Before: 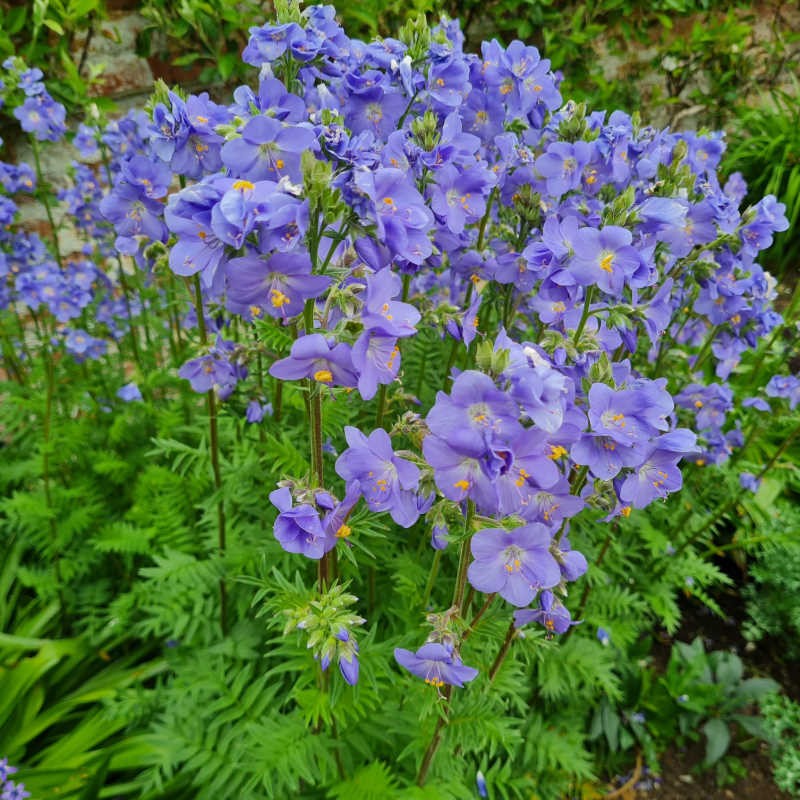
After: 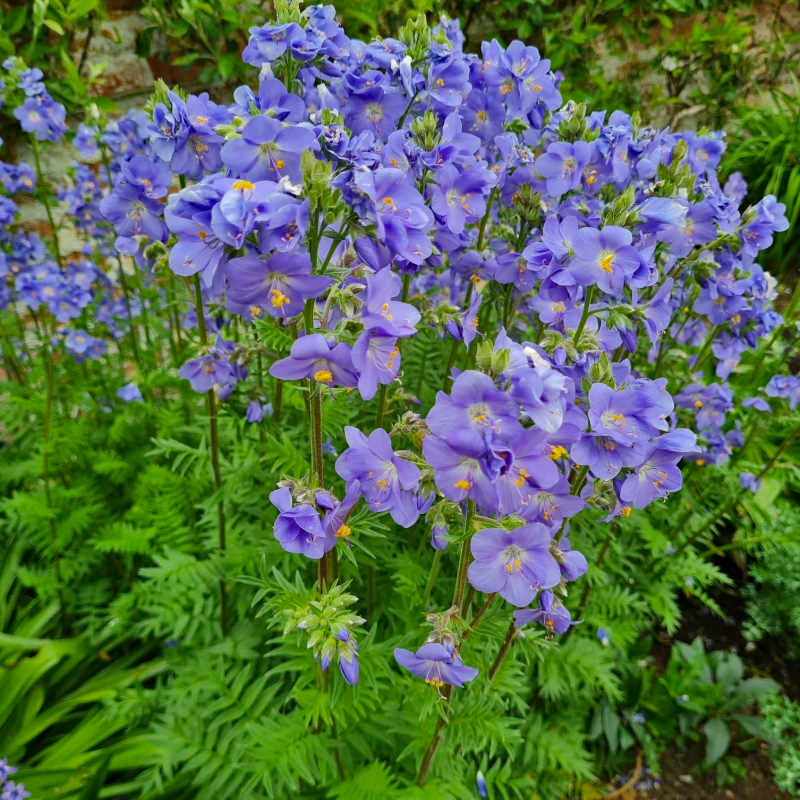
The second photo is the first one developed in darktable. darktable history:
haze removal: strength 0.299, distance 0.257, compatibility mode true
